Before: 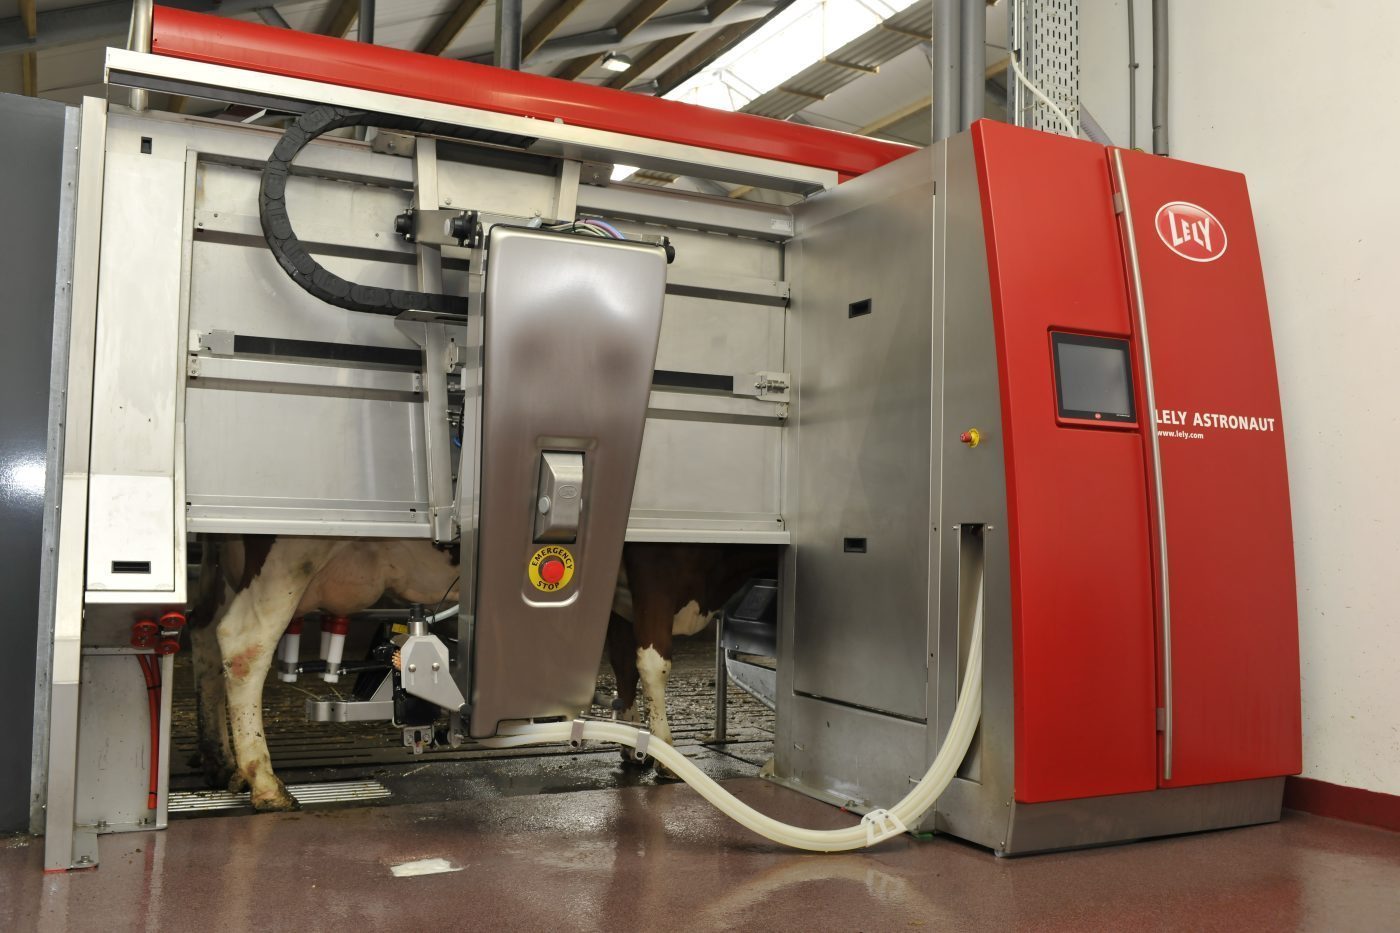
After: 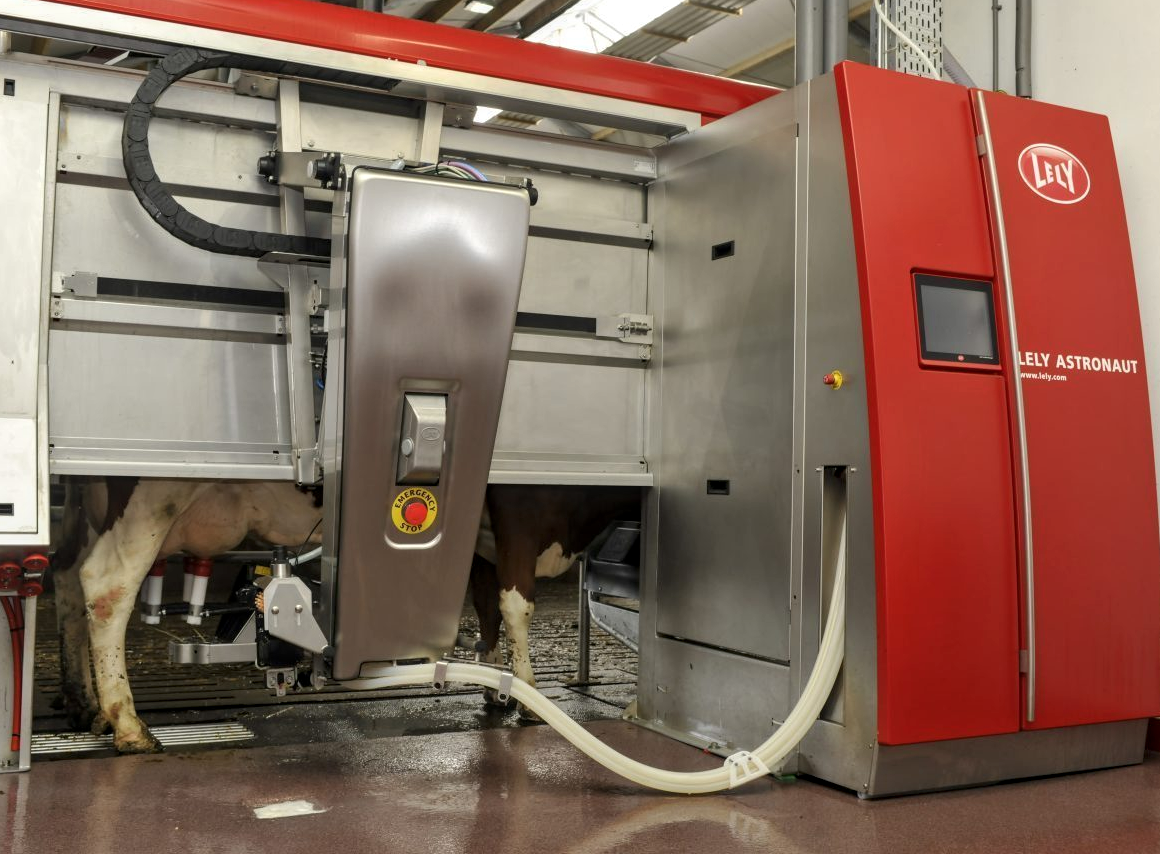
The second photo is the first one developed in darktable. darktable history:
crop: left 9.807%, top 6.259%, right 7.334%, bottom 2.177%
local contrast: on, module defaults
